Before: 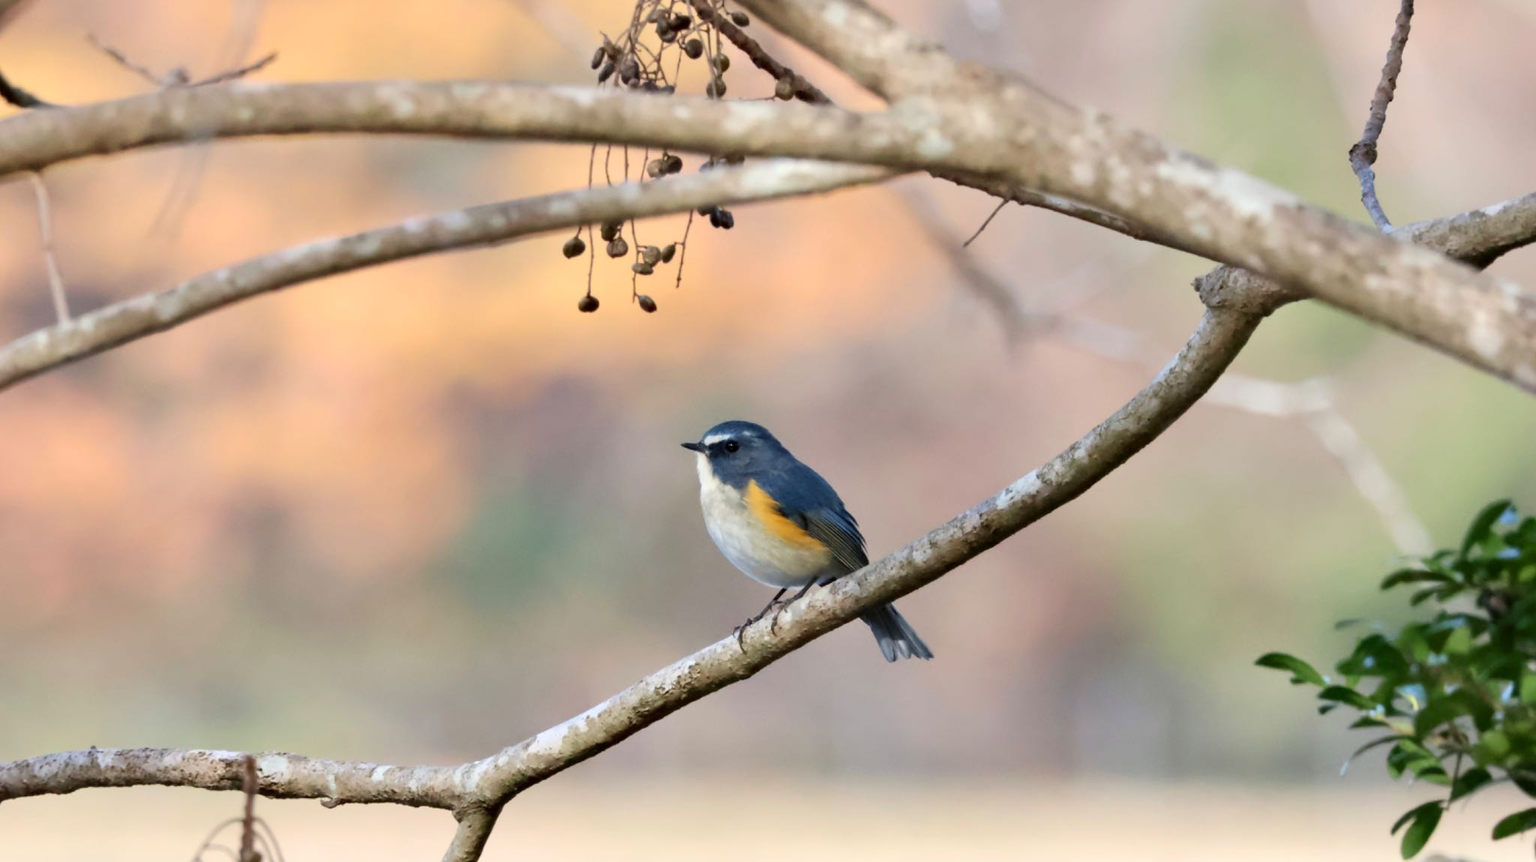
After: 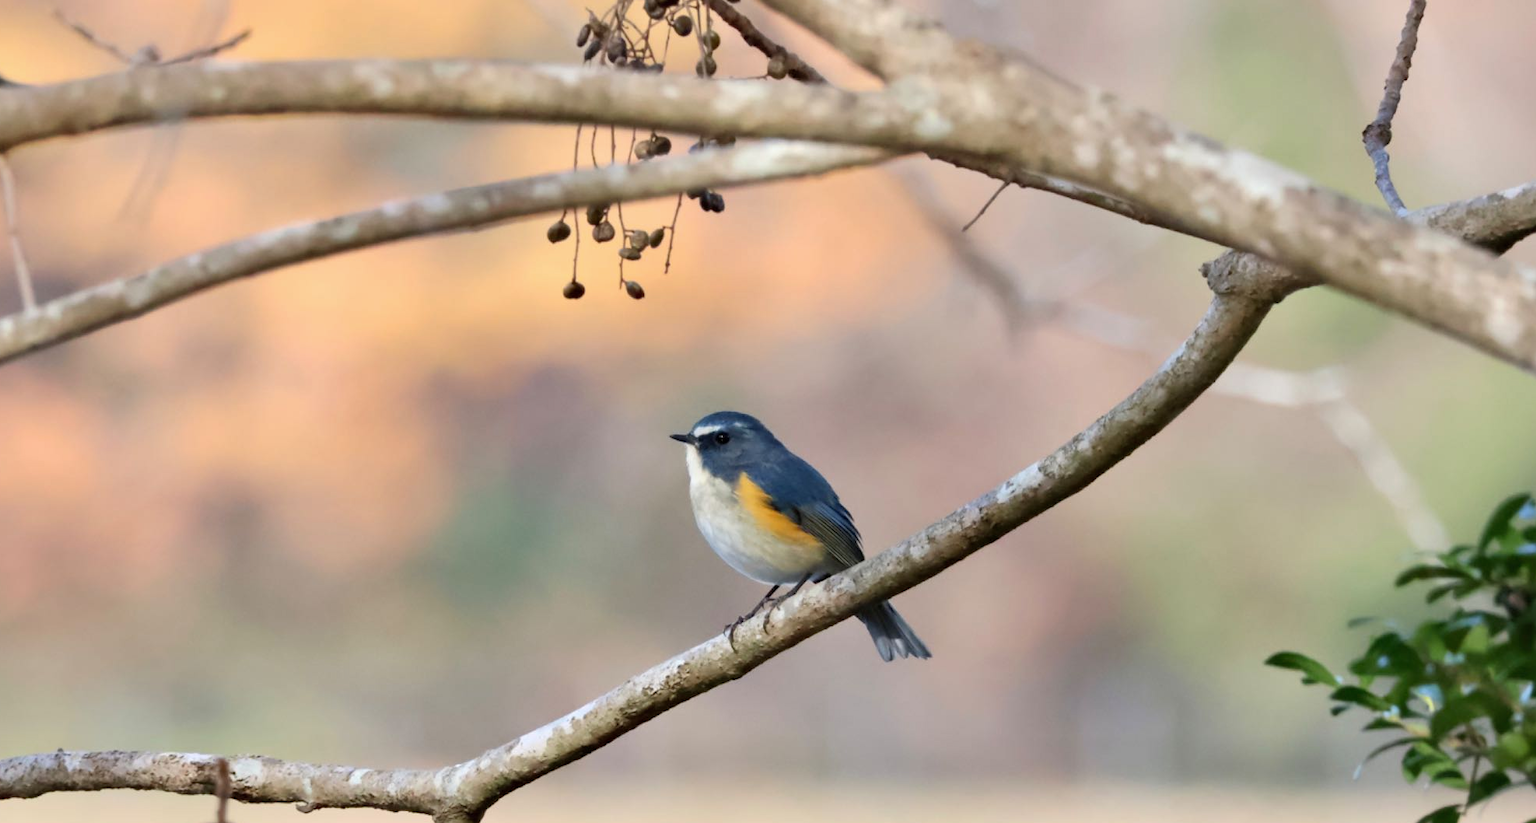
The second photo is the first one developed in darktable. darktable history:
shadows and highlights: shadows 25.52, highlights -24.17
crop: left 2.316%, top 2.84%, right 1.232%, bottom 4.953%
